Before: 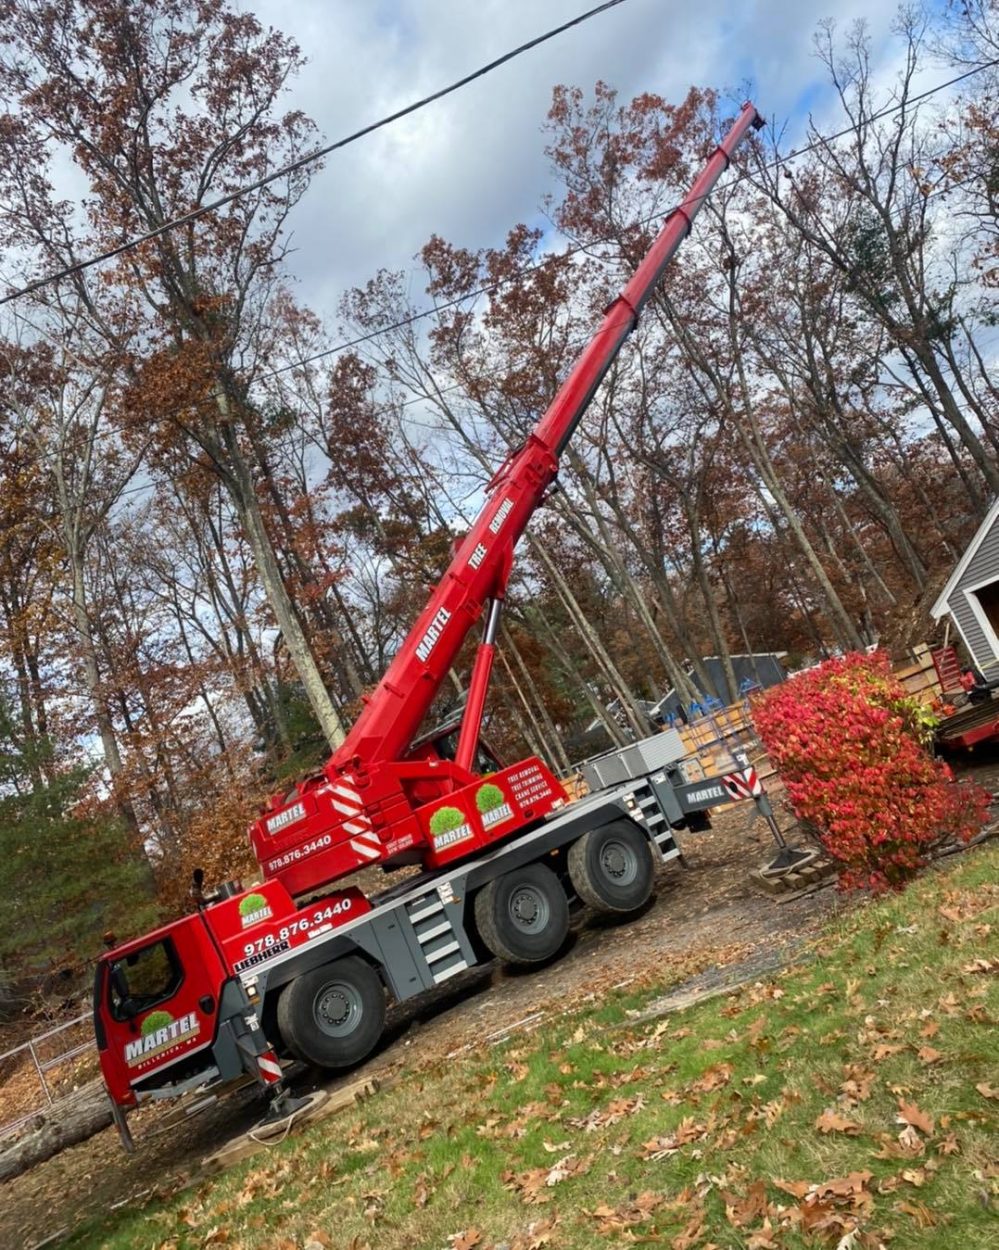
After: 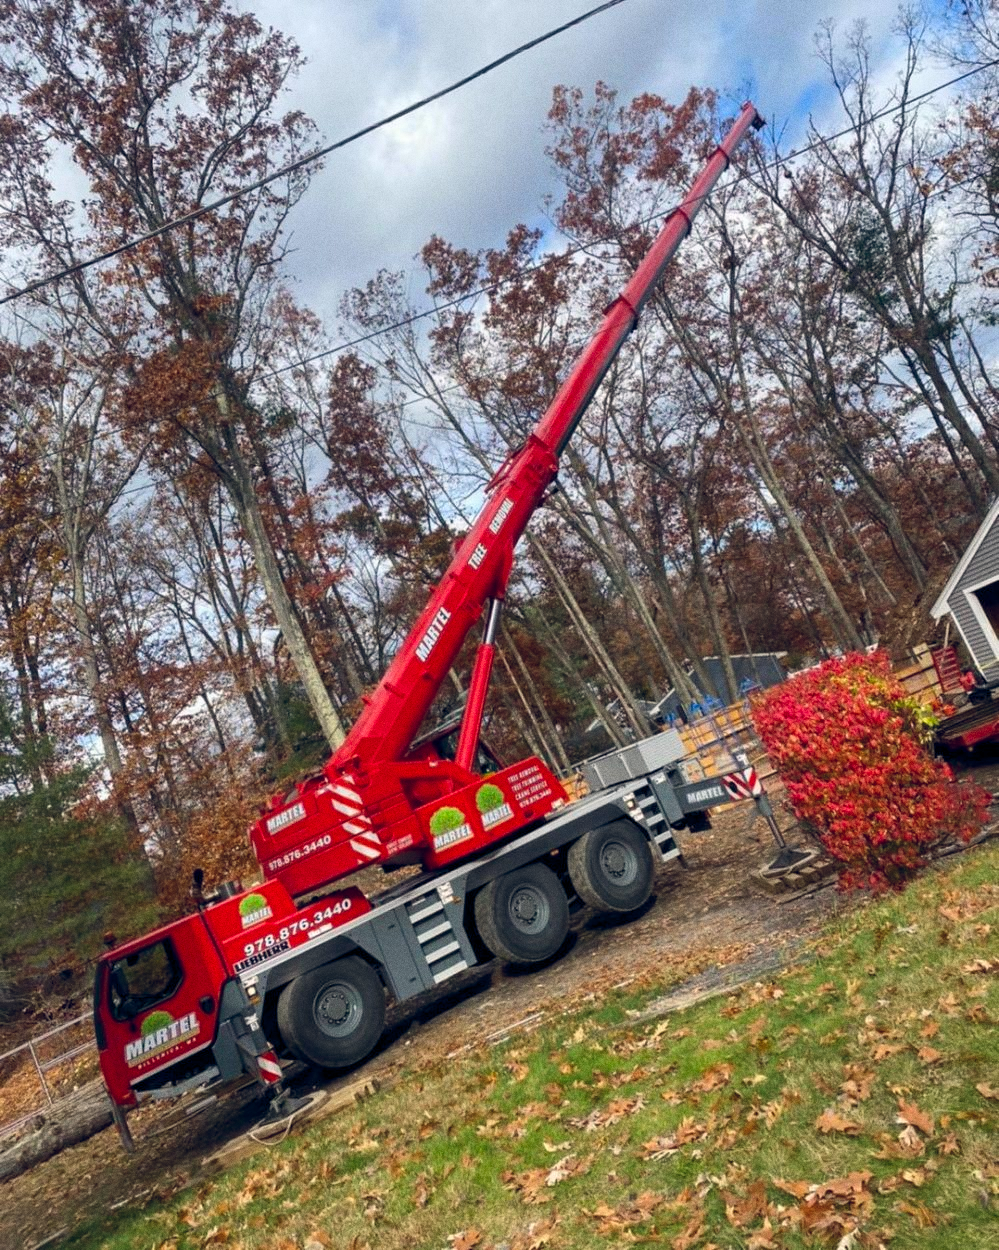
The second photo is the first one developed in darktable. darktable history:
color balance rgb: shadows lift › hue 87.51°, highlights gain › chroma 0.68%, highlights gain › hue 55.1°, global offset › chroma 0.13%, global offset › hue 253.66°, linear chroma grading › global chroma 0.5%, perceptual saturation grading › global saturation 16.38%
grain: on, module defaults
